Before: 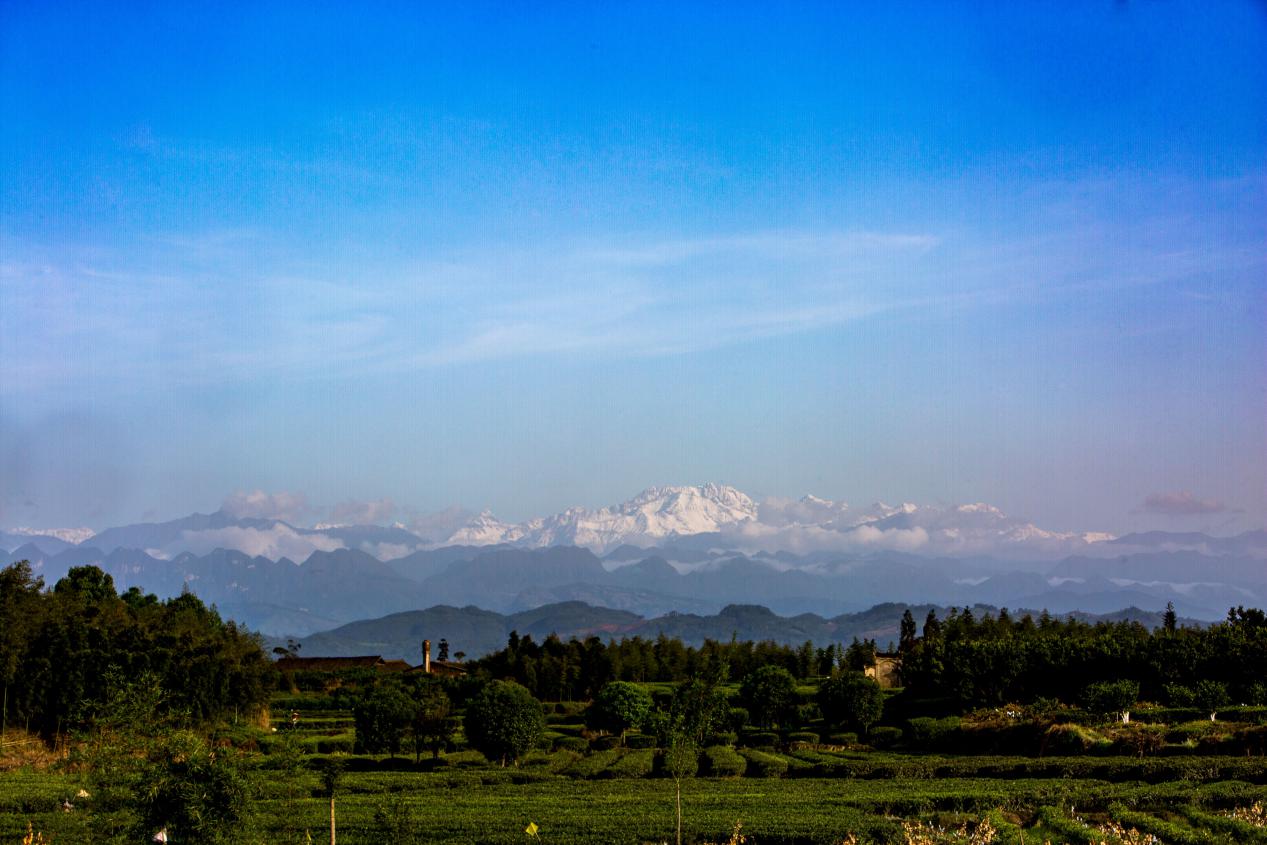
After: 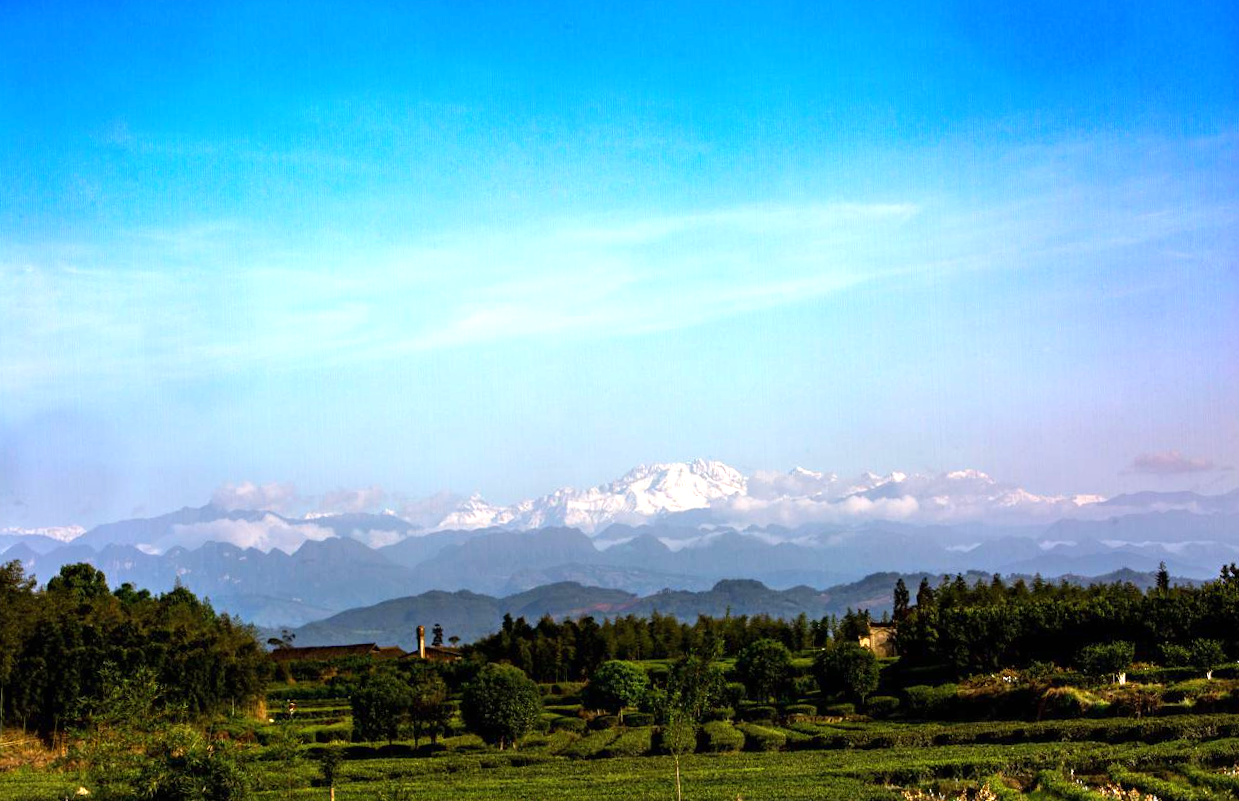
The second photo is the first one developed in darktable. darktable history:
rotate and perspective: rotation -2°, crop left 0.022, crop right 0.978, crop top 0.049, crop bottom 0.951
exposure: black level correction 0, exposure 0.877 EV, compensate exposure bias true, compensate highlight preservation false
